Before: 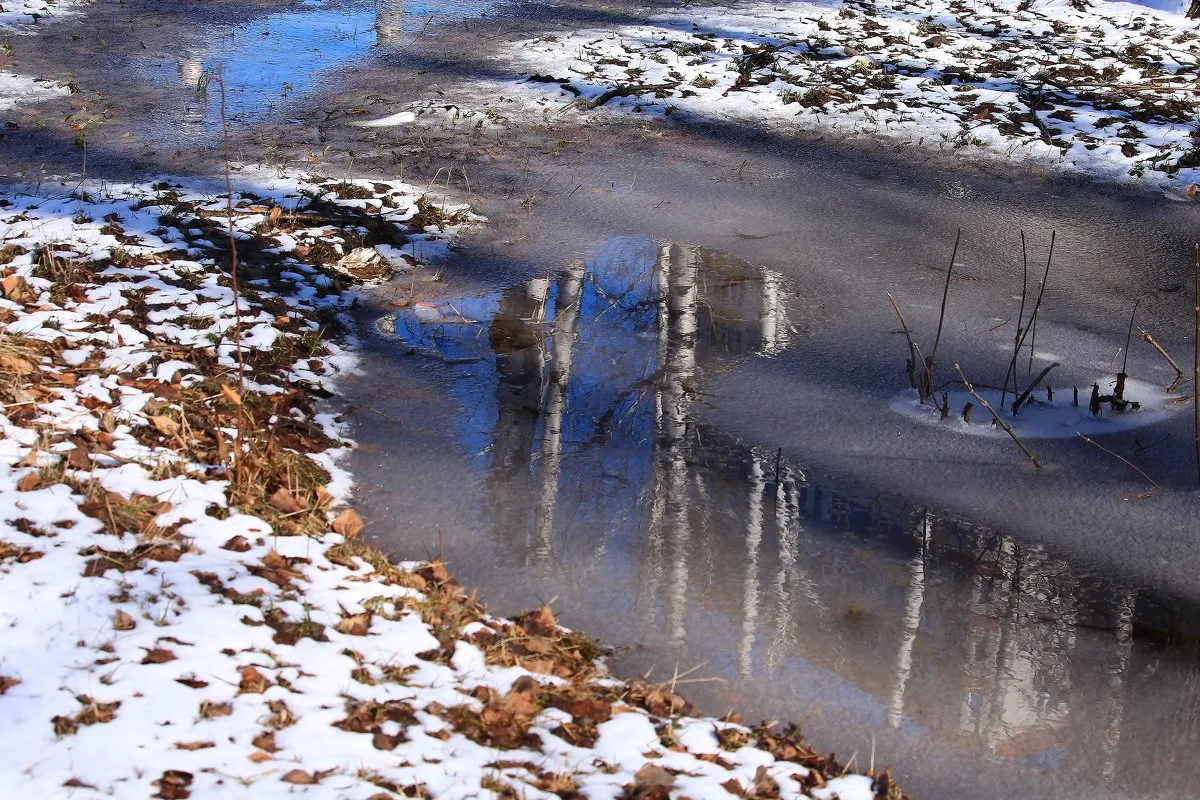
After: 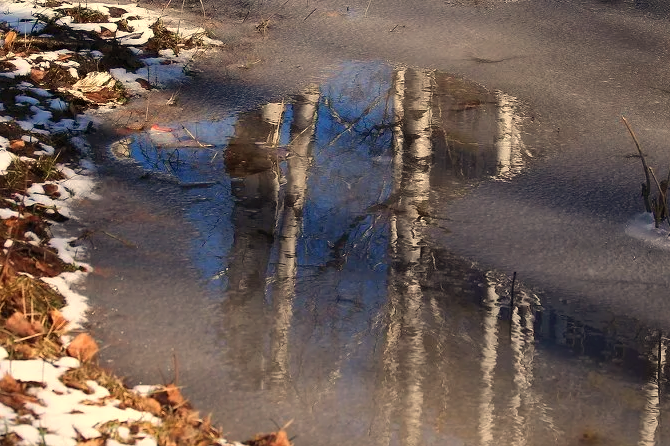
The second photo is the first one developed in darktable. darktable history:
white balance: red 1.123, blue 0.83
tone equalizer: on, module defaults
crop and rotate: left 22.13%, top 22.054%, right 22.026%, bottom 22.102%
